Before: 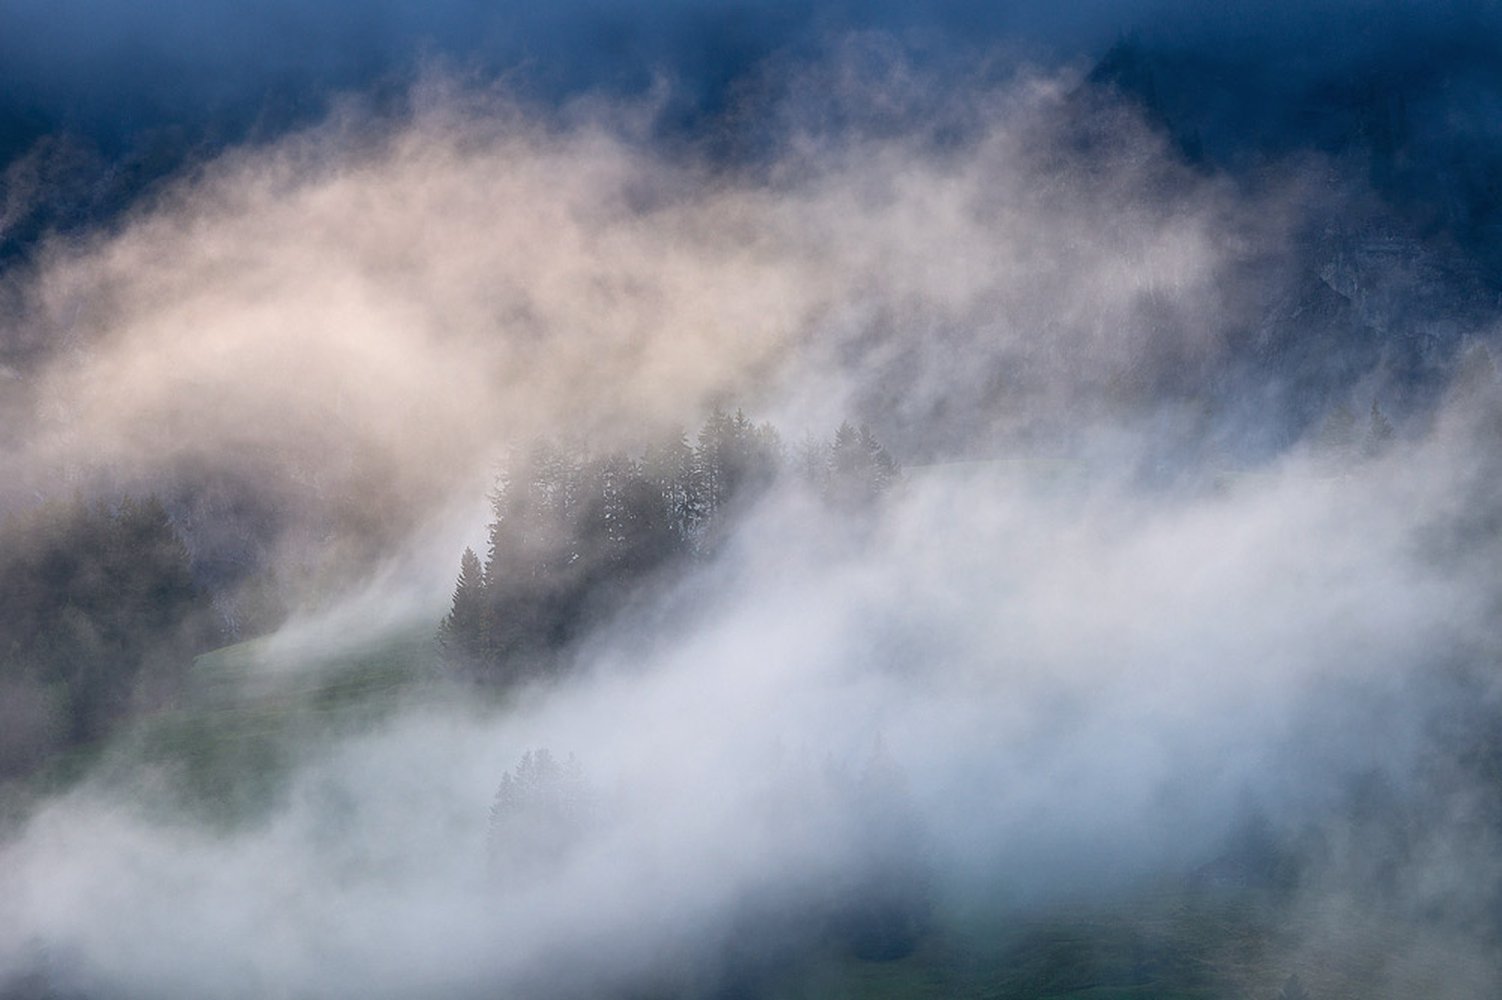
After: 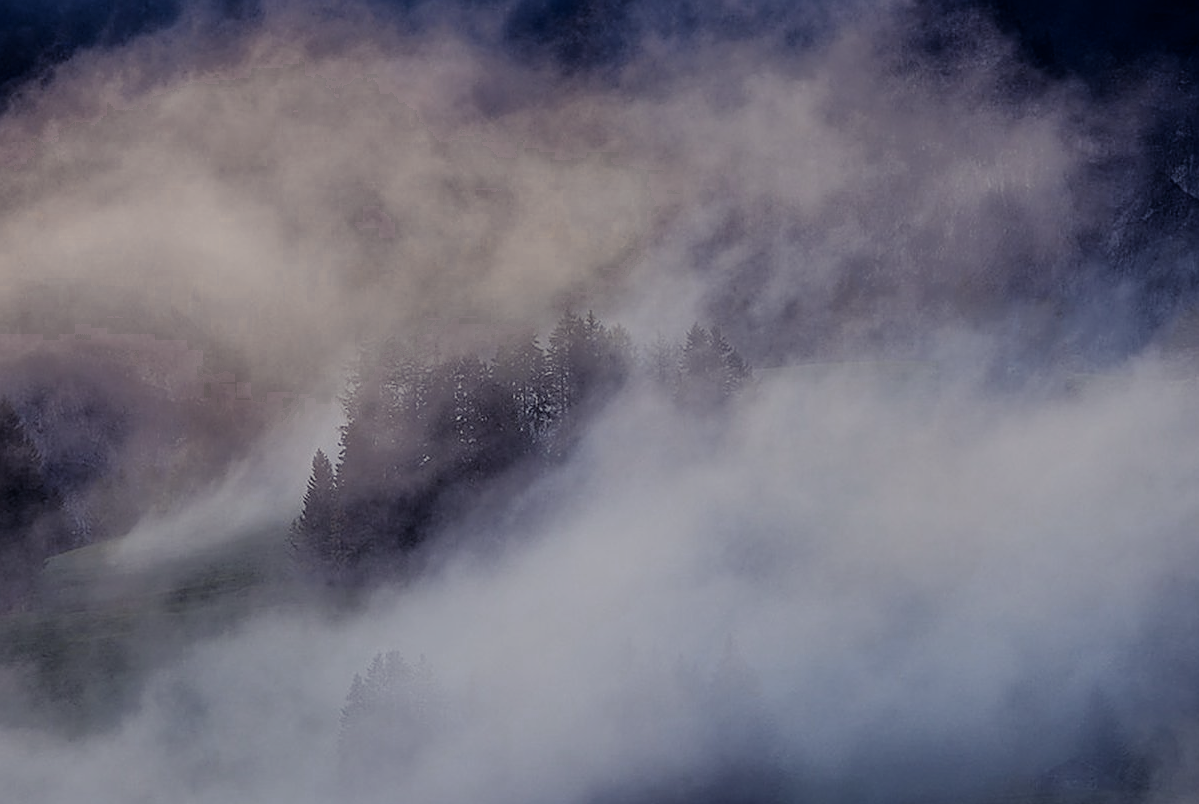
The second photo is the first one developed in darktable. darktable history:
crop and rotate: left 10.038%, top 9.855%, right 10.095%, bottom 9.674%
exposure: exposure 1 EV, compensate highlight preservation false
sharpen: on, module defaults
filmic rgb: black relative exposure -5.11 EV, white relative exposure 3.98 EV, threshold 3.01 EV, hardness 2.9, contrast 1.204, highlights saturation mix -30.07%, iterations of high-quality reconstruction 0, enable highlight reconstruction true
color balance rgb: shadows lift › luminance -21.93%, shadows lift › chroma 9.028%, shadows lift › hue 282.46°, power › chroma 0.27%, power › hue 63.21°, perceptual saturation grading › global saturation 20%, perceptual saturation grading › highlights -24.831%, perceptual saturation grading › shadows 25.317%
tone equalizer: -8 EV -1.98 EV, -7 EV -1.97 EV, -6 EV -1.97 EV, -5 EV -1.98 EV, -4 EV -1.96 EV, -3 EV -1.98 EV, -2 EV -1.99 EV, -1 EV -1.62 EV, +0 EV -2 EV, smoothing diameter 24.97%, edges refinement/feathering 9.68, preserve details guided filter
color zones: curves: ch0 [(0.004, 0.306) (0.107, 0.448) (0.252, 0.656) (0.41, 0.398) (0.595, 0.515) (0.768, 0.628)]; ch1 [(0.07, 0.323) (0.151, 0.452) (0.252, 0.608) (0.346, 0.221) (0.463, 0.189) (0.61, 0.368) (0.735, 0.395) (0.921, 0.412)]; ch2 [(0, 0.476) (0.132, 0.512) (0.243, 0.512) (0.397, 0.48) (0.522, 0.376) (0.634, 0.536) (0.761, 0.46)]
